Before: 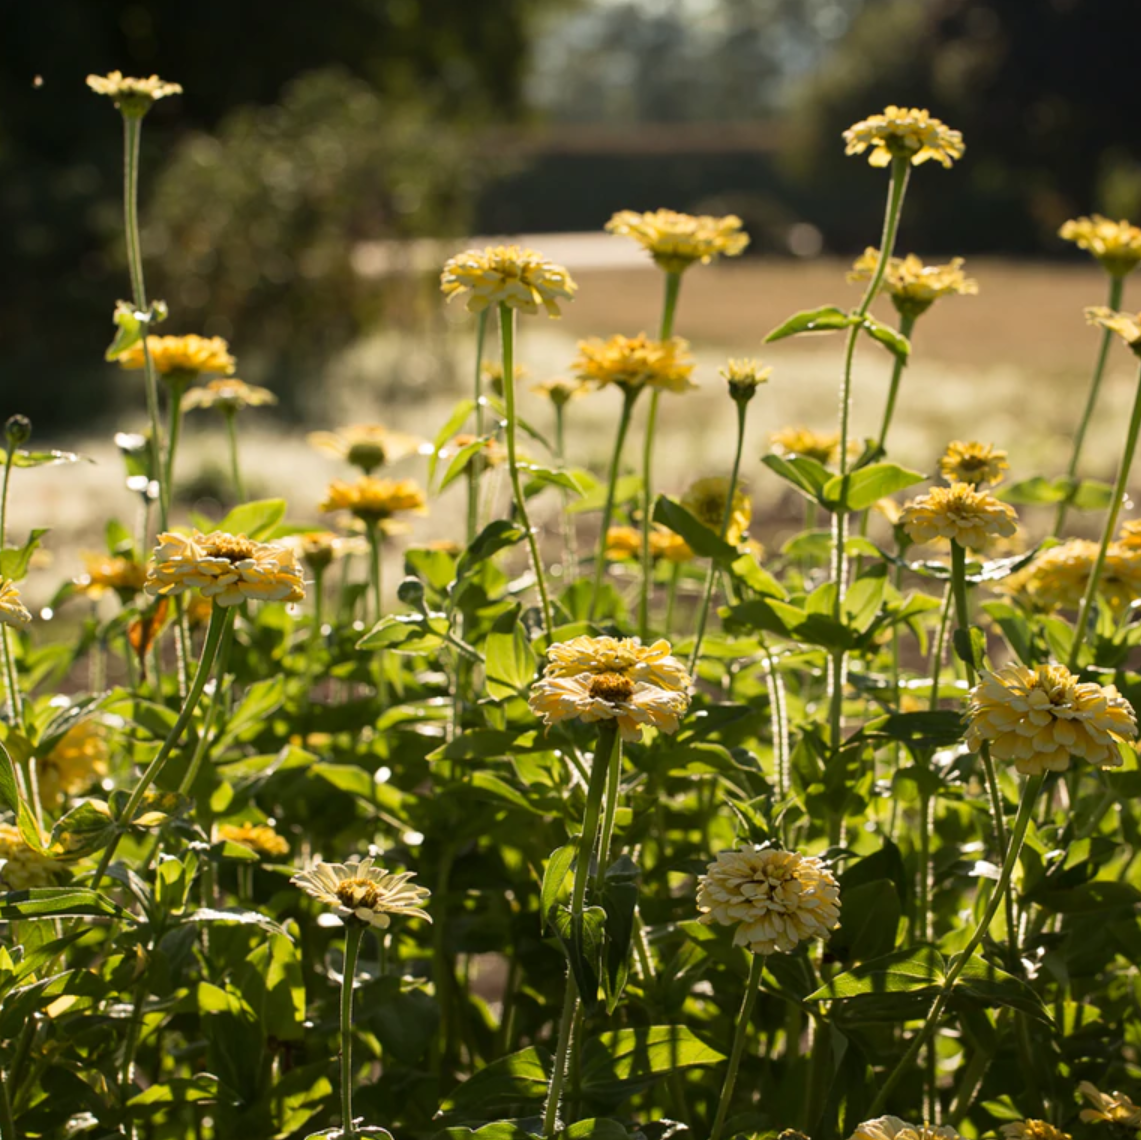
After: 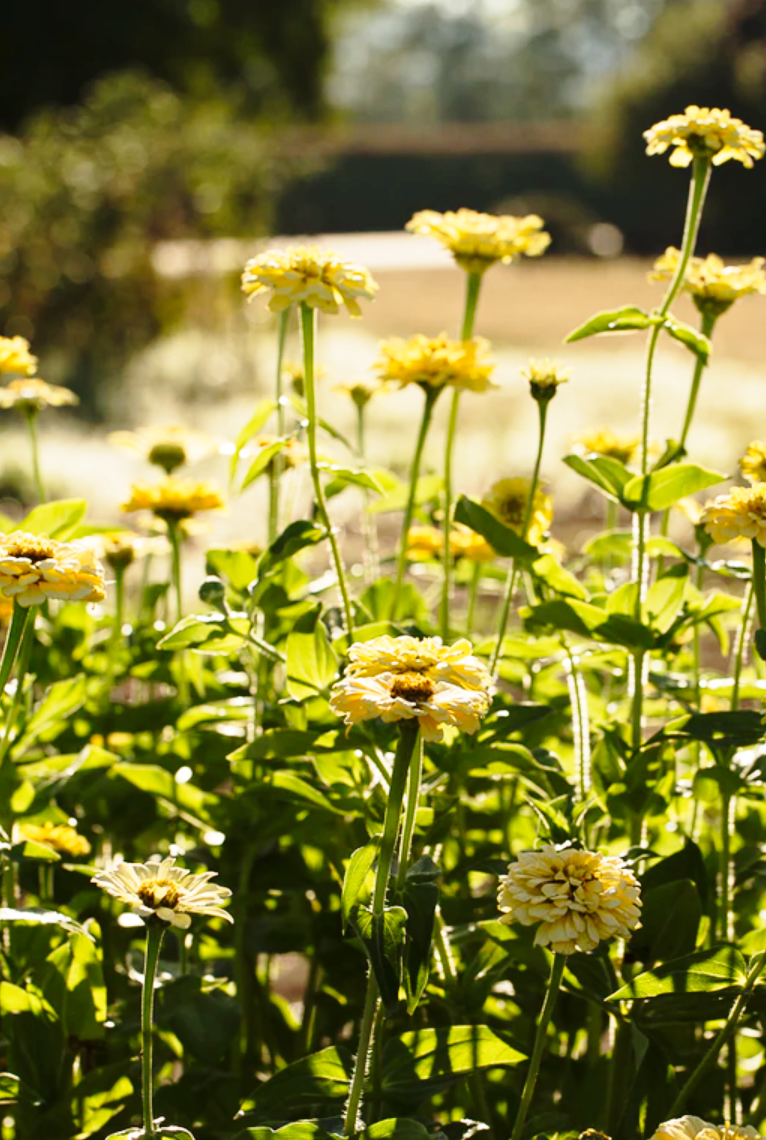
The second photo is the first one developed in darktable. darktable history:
crop and rotate: left 17.52%, right 15.325%
base curve: curves: ch0 [(0, 0) (0.028, 0.03) (0.121, 0.232) (0.46, 0.748) (0.859, 0.968) (1, 1)], preserve colors none
